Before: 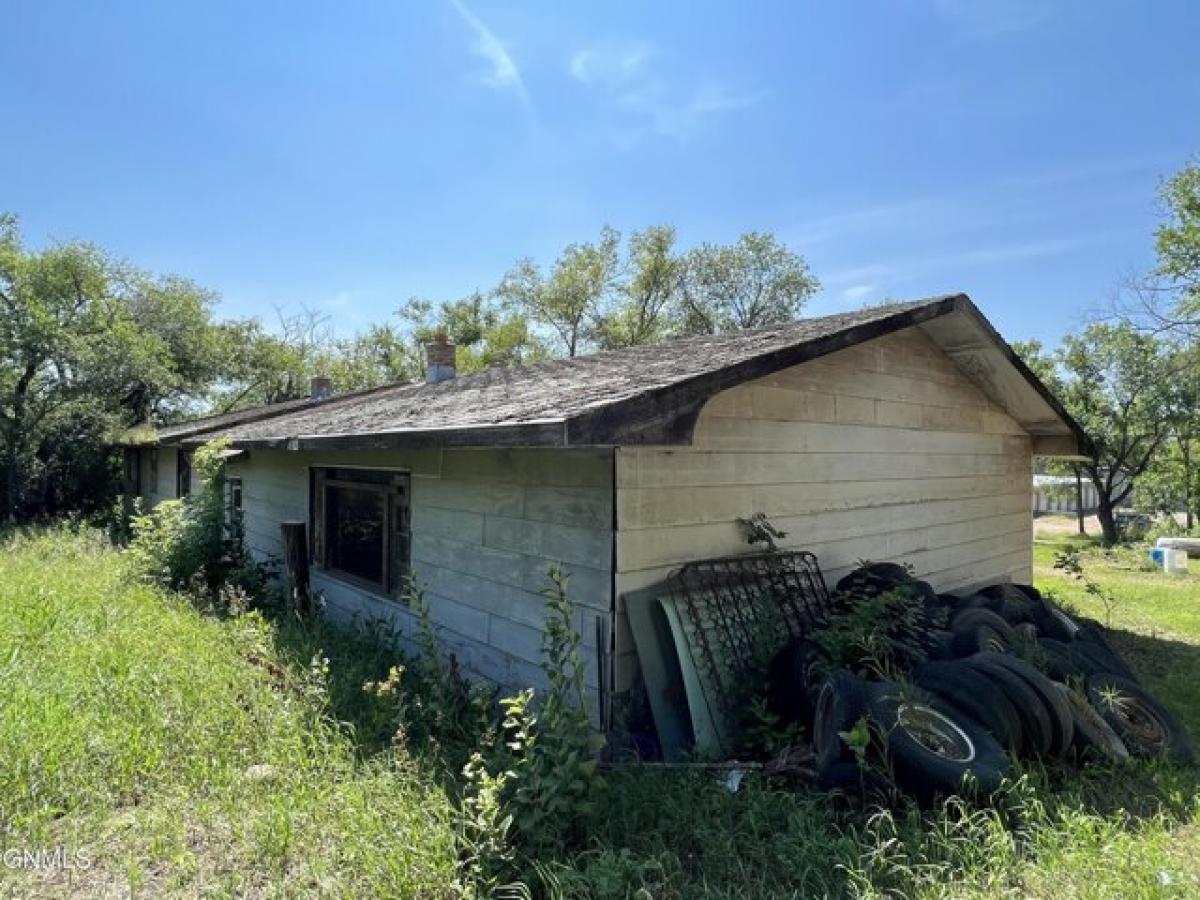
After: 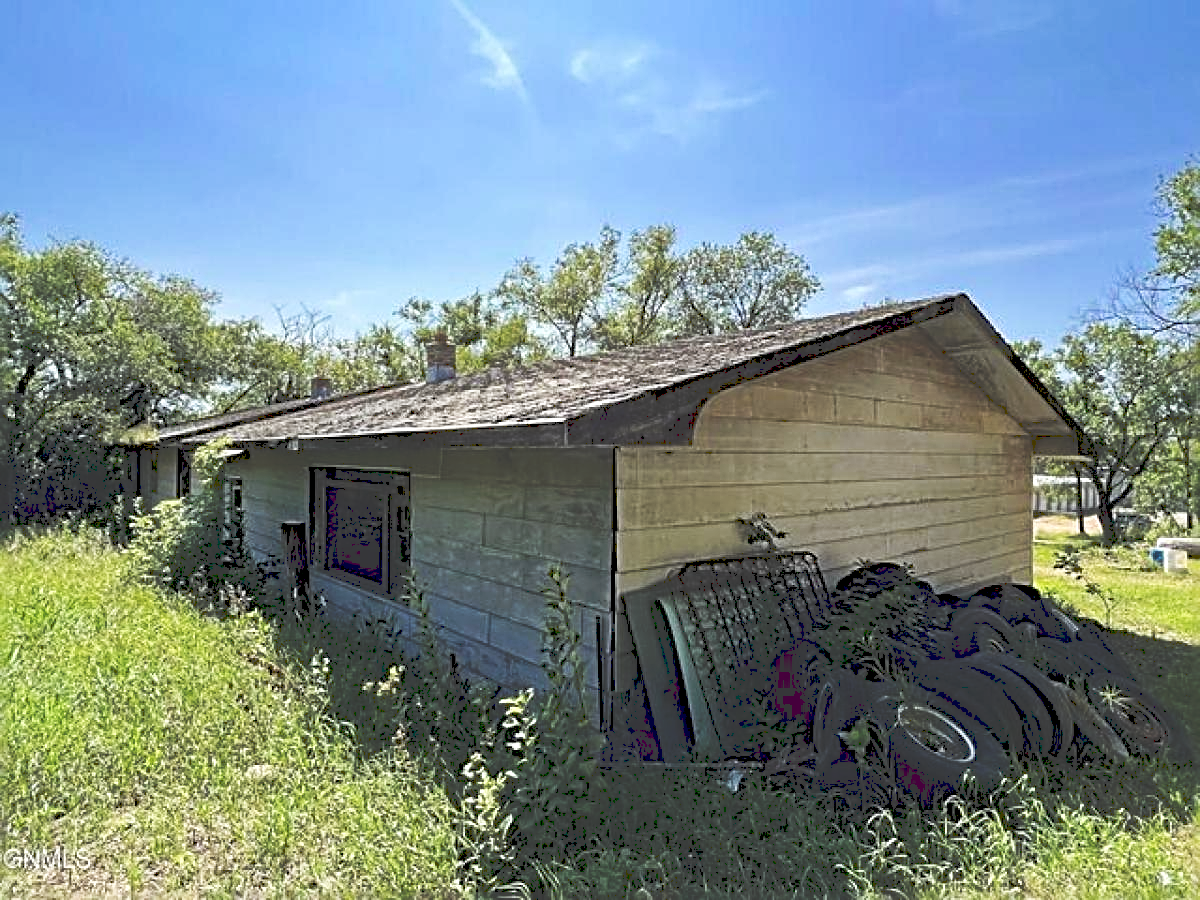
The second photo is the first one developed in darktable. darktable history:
tone equalizer: on, module defaults
sharpen: radius 3.023, amount 0.761
tone curve: curves: ch0 [(0, 0) (0.003, 0.224) (0.011, 0.229) (0.025, 0.234) (0.044, 0.242) (0.069, 0.249) (0.1, 0.256) (0.136, 0.265) (0.177, 0.285) (0.224, 0.304) (0.277, 0.337) (0.335, 0.385) (0.399, 0.435) (0.468, 0.507) (0.543, 0.59) (0.623, 0.674) (0.709, 0.763) (0.801, 0.852) (0.898, 0.931) (1, 1)], preserve colors none
haze removal: strength 0.419, compatibility mode true, adaptive false
